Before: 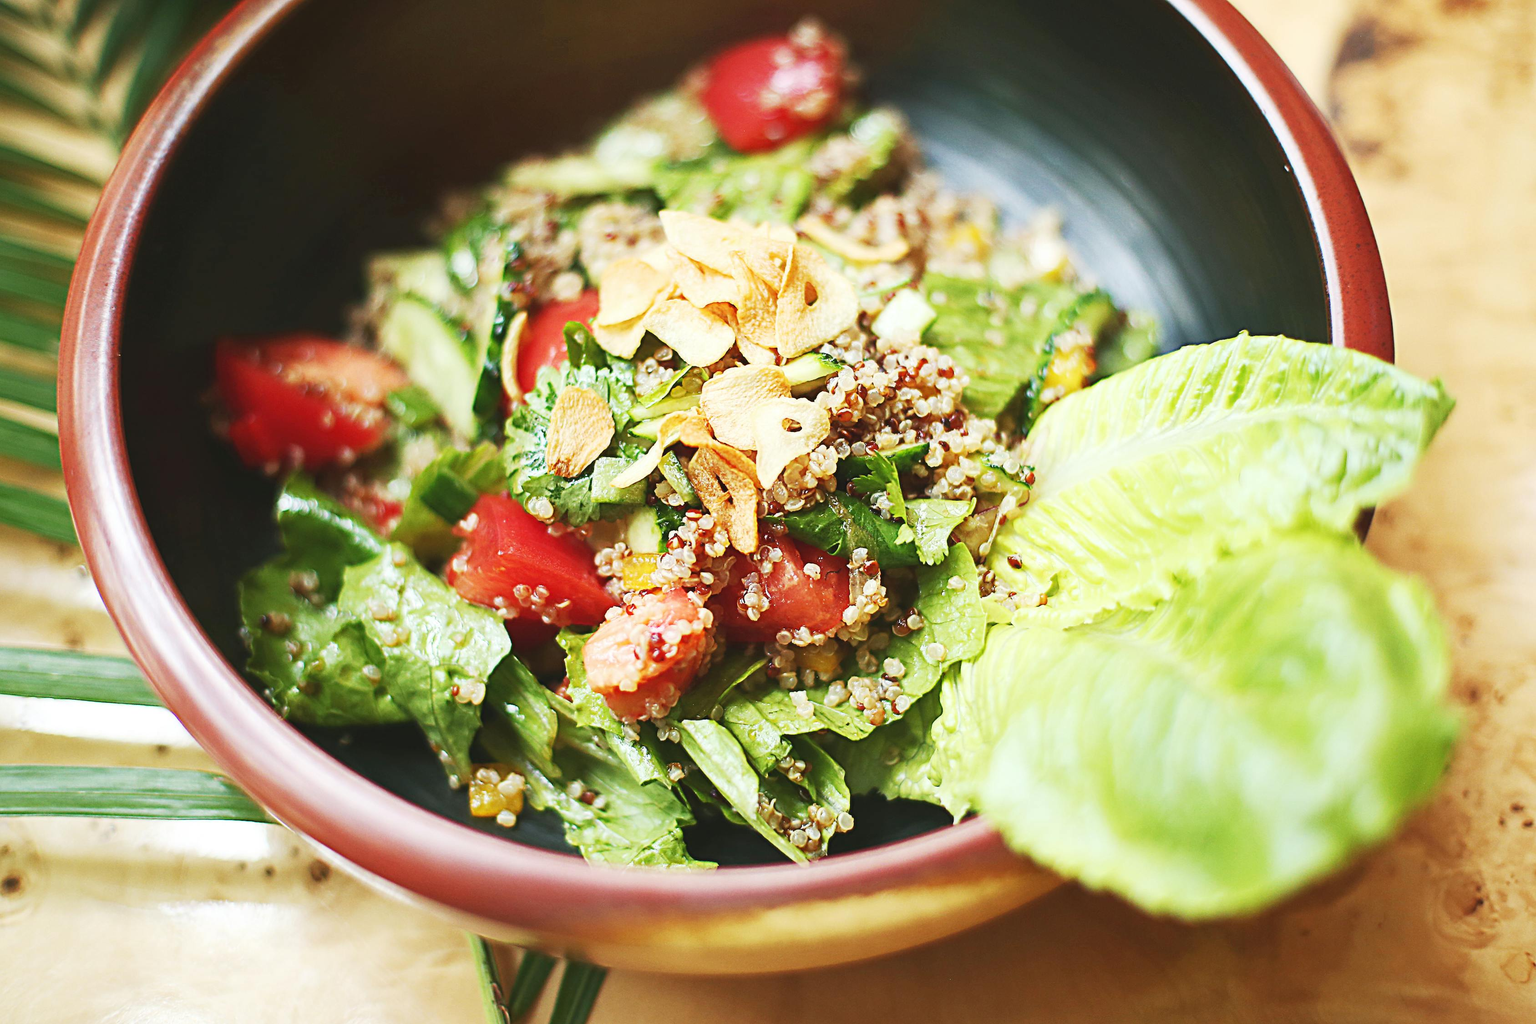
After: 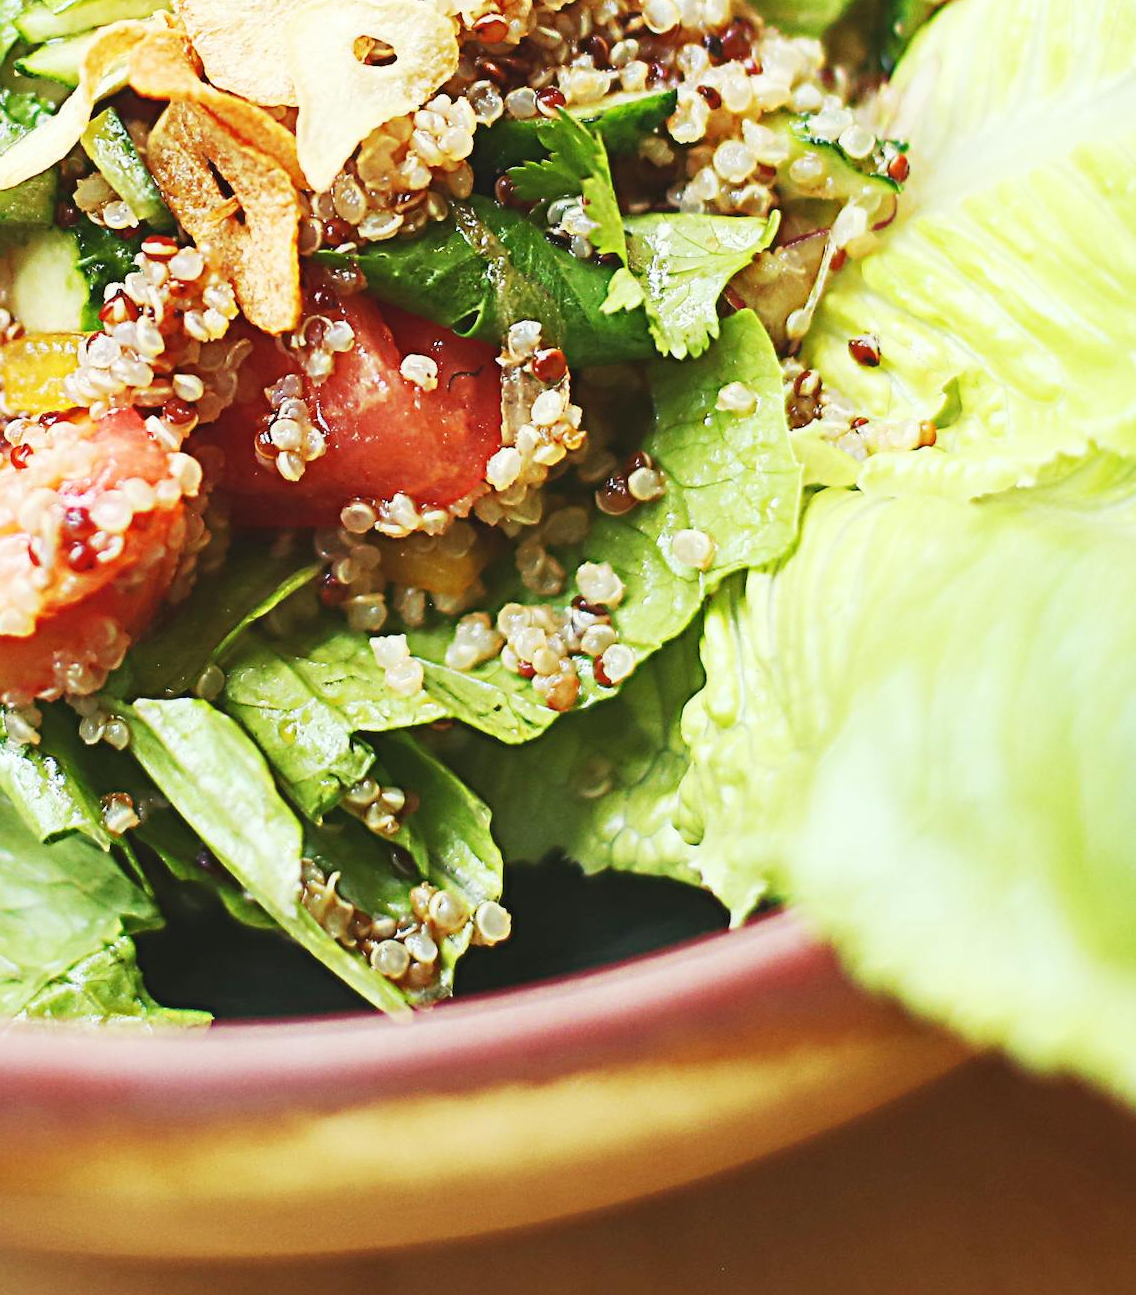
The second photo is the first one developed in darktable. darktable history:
crop: left 40.454%, top 39.283%, right 25.865%, bottom 3.16%
